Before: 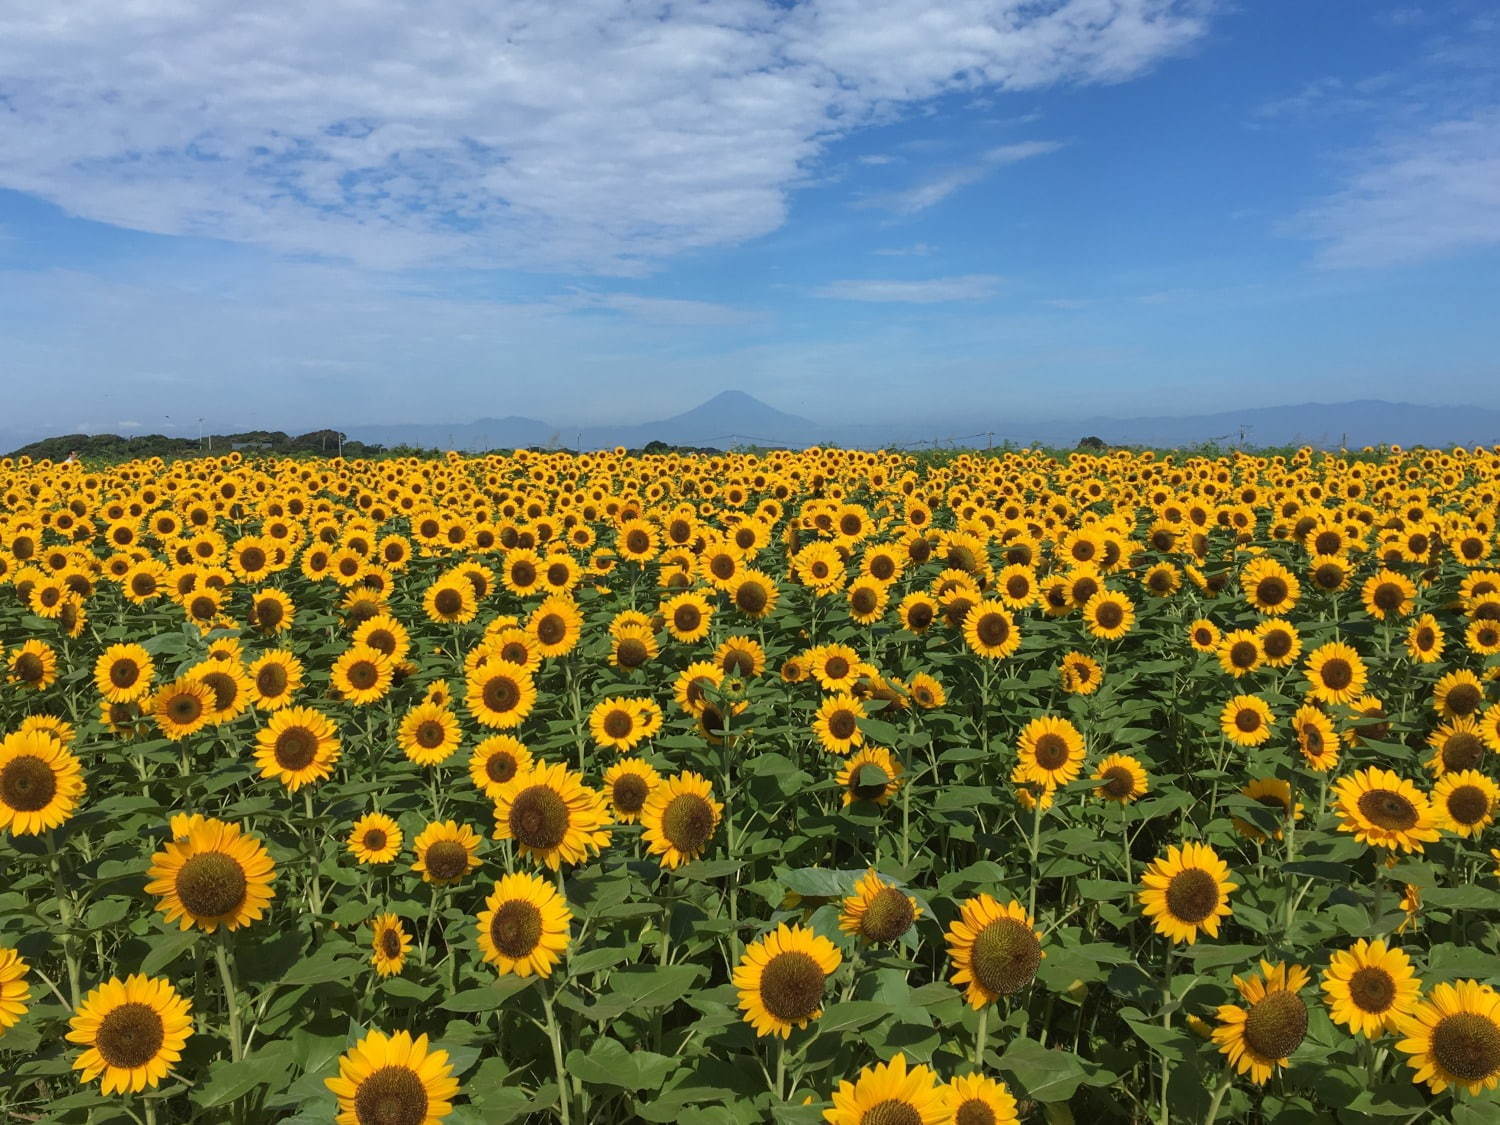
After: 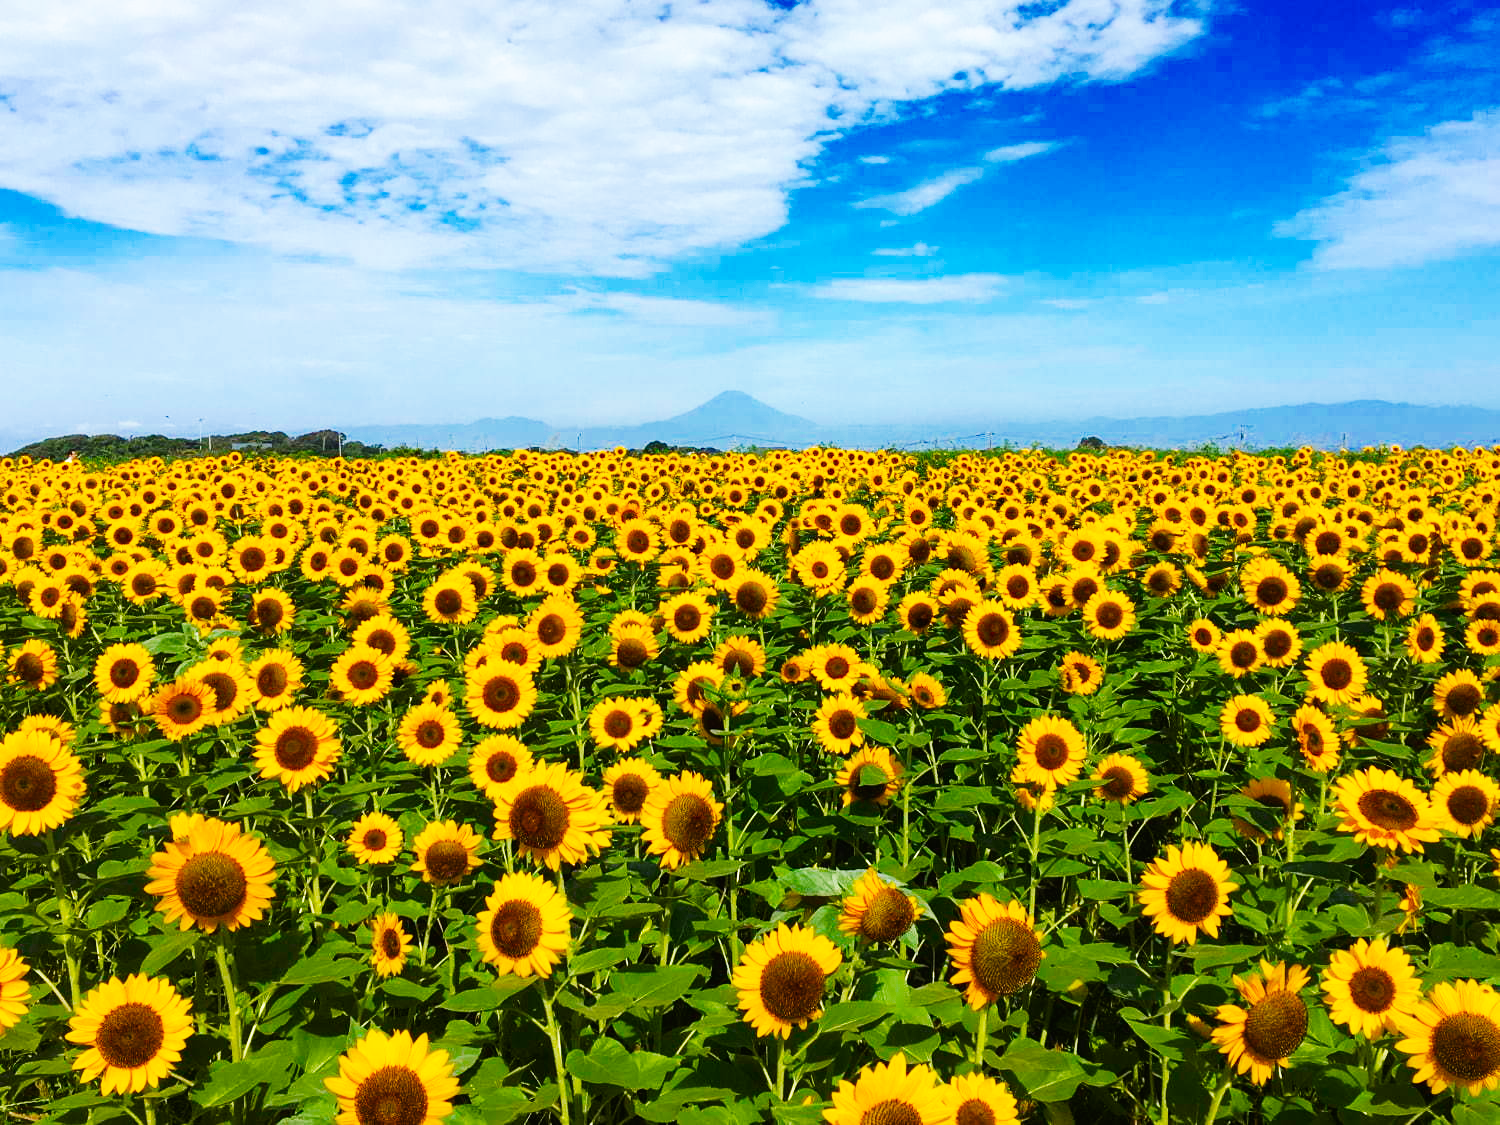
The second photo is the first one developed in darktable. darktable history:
color balance rgb: global offset › hue 171.17°, perceptual saturation grading › global saturation 29.462%, saturation formula JzAzBz (2021)
base curve: curves: ch0 [(0, 0) (0.007, 0.004) (0.027, 0.03) (0.046, 0.07) (0.207, 0.54) (0.442, 0.872) (0.673, 0.972) (1, 1)], preserve colors none
